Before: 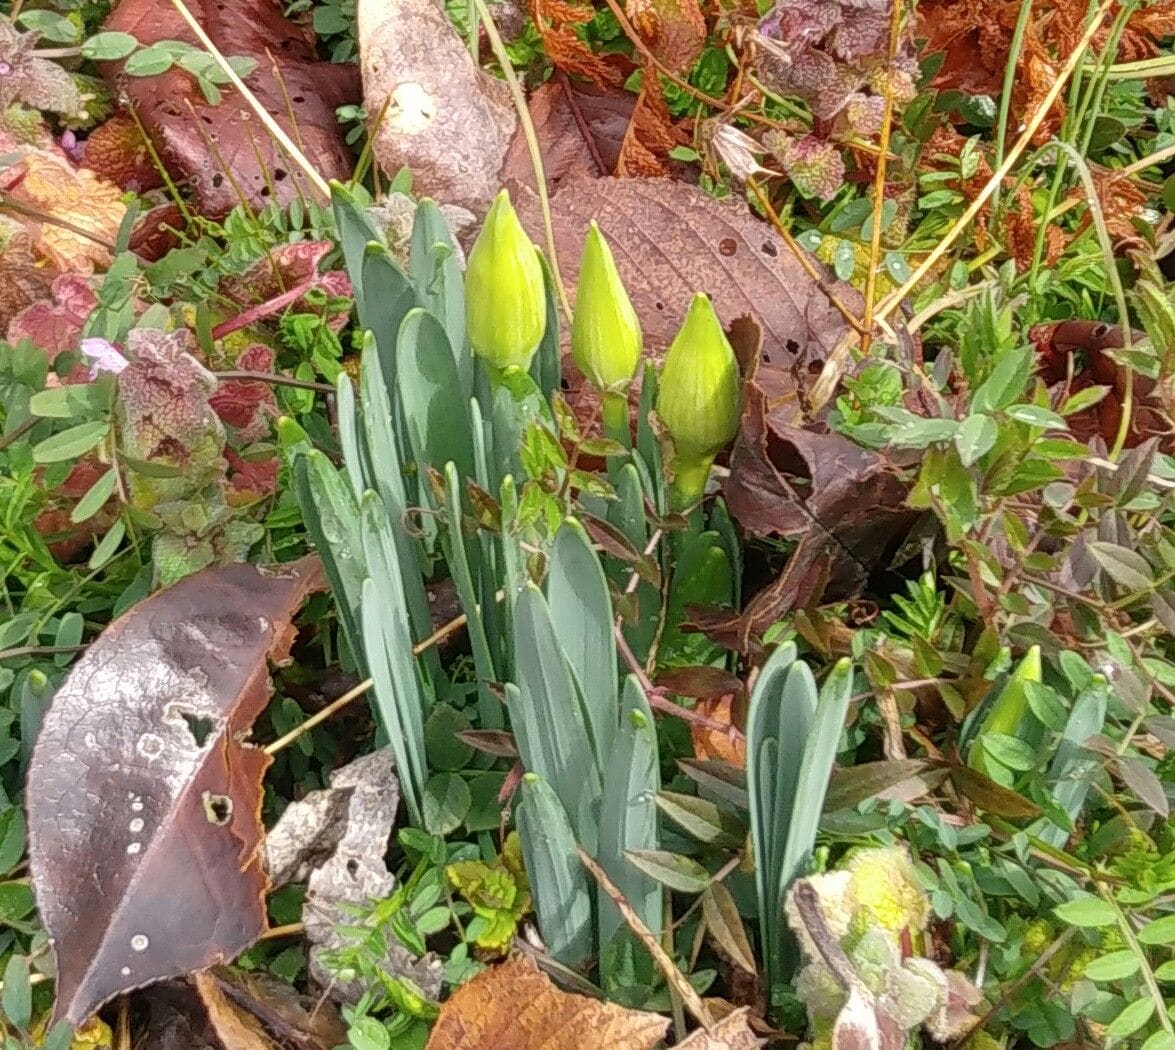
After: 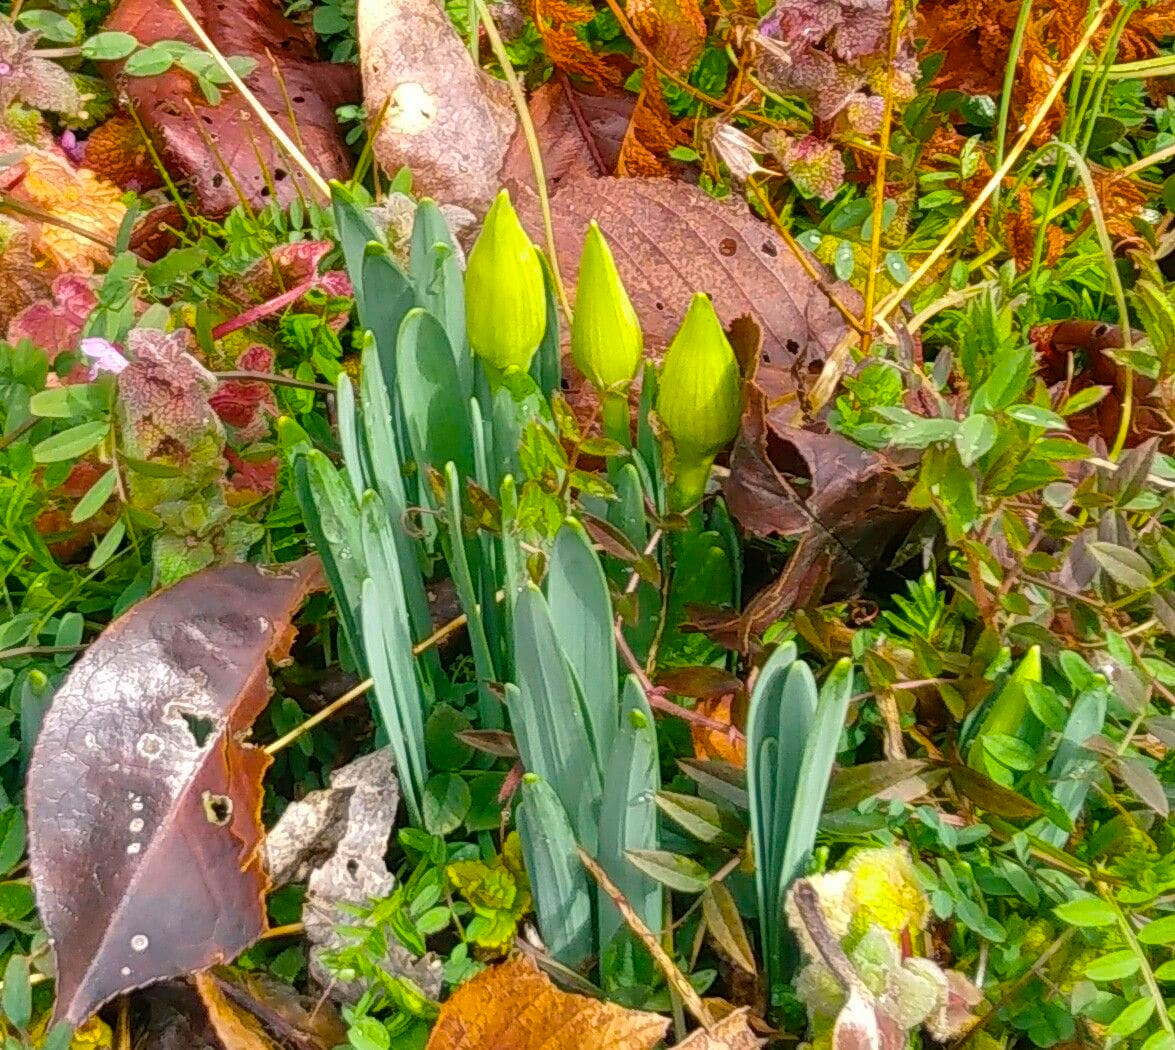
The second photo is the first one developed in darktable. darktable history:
color balance rgb: shadows lift › chroma 2.703%, shadows lift › hue 188.73°, linear chroma grading › global chroma 14.977%, perceptual saturation grading › global saturation 30.631%, global vibrance 14.251%
